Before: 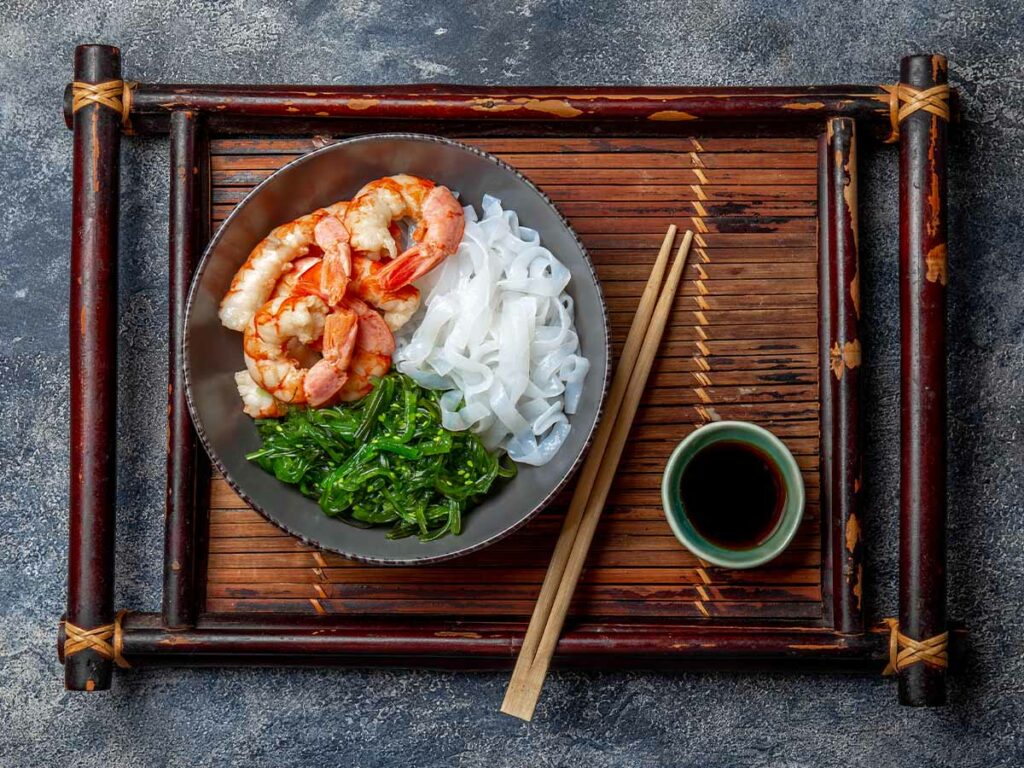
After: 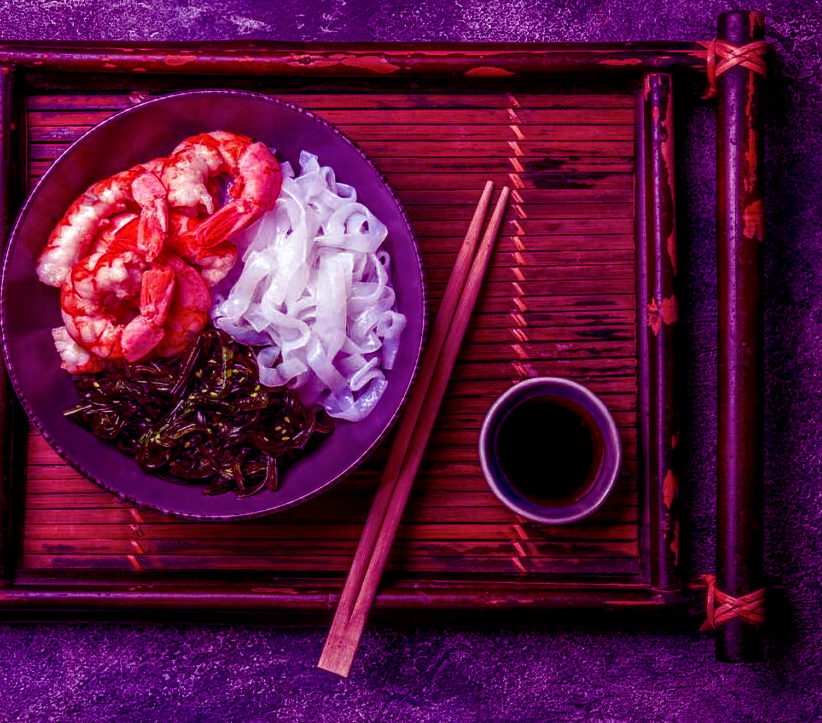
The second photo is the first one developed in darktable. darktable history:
local contrast: on, module defaults
tone equalizer: on, module defaults
color balance: mode lift, gamma, gain (sRGB), lift [1, 1, 0.101, 1]
crop and rotate: left 17.959%, top 5.771%, right 1.742%
